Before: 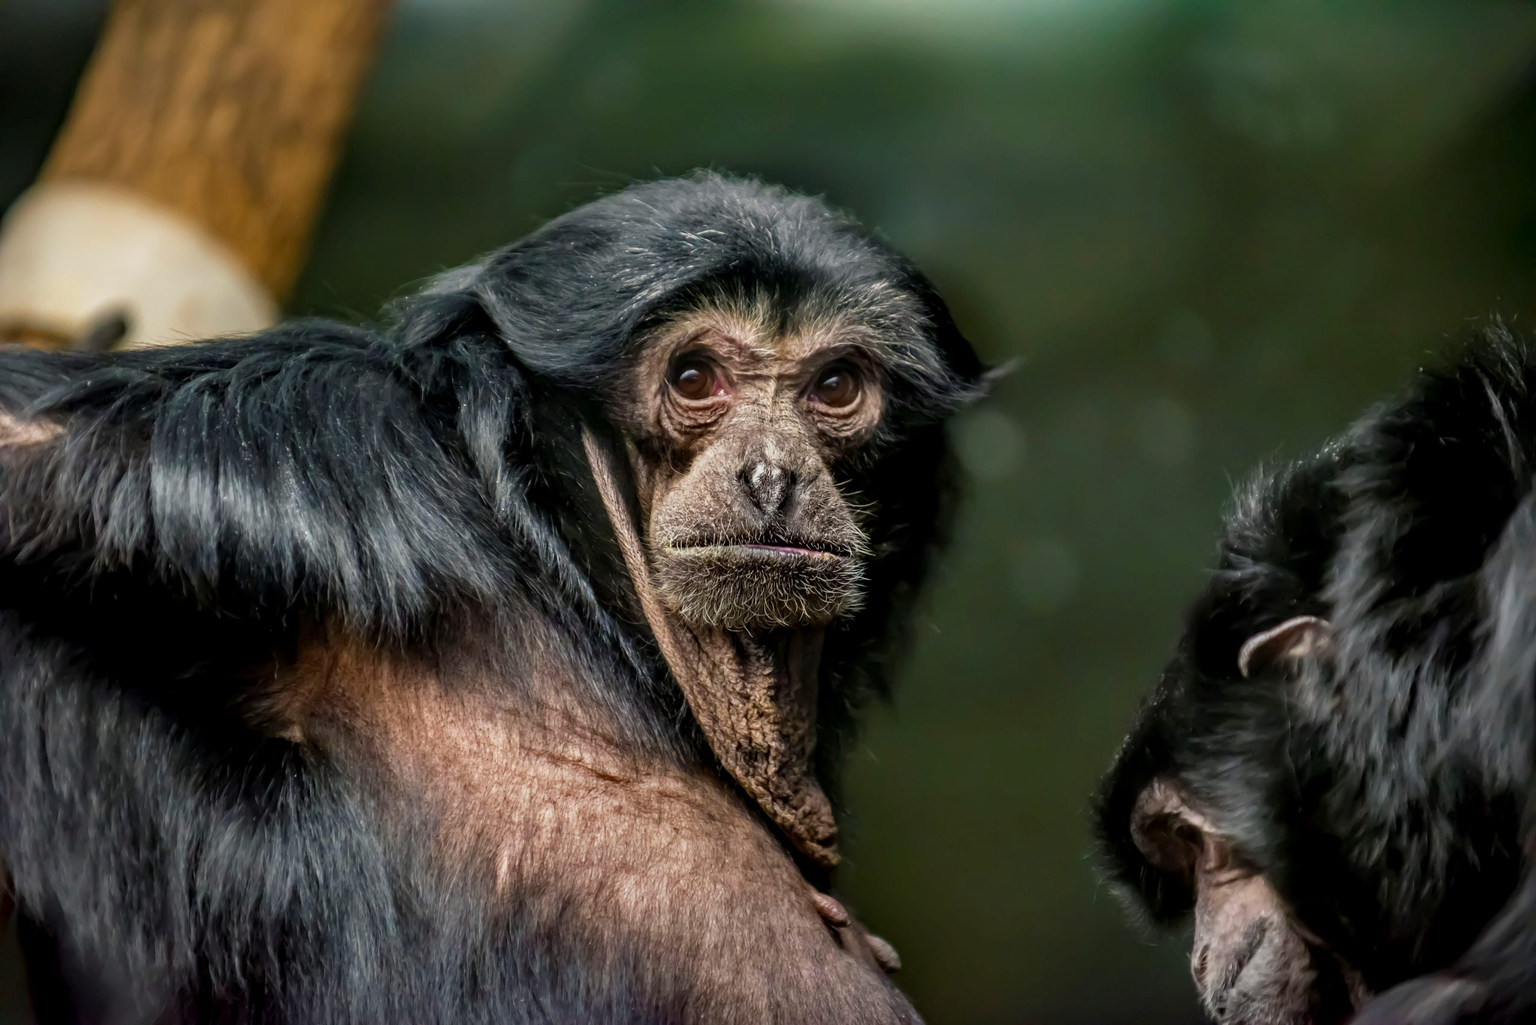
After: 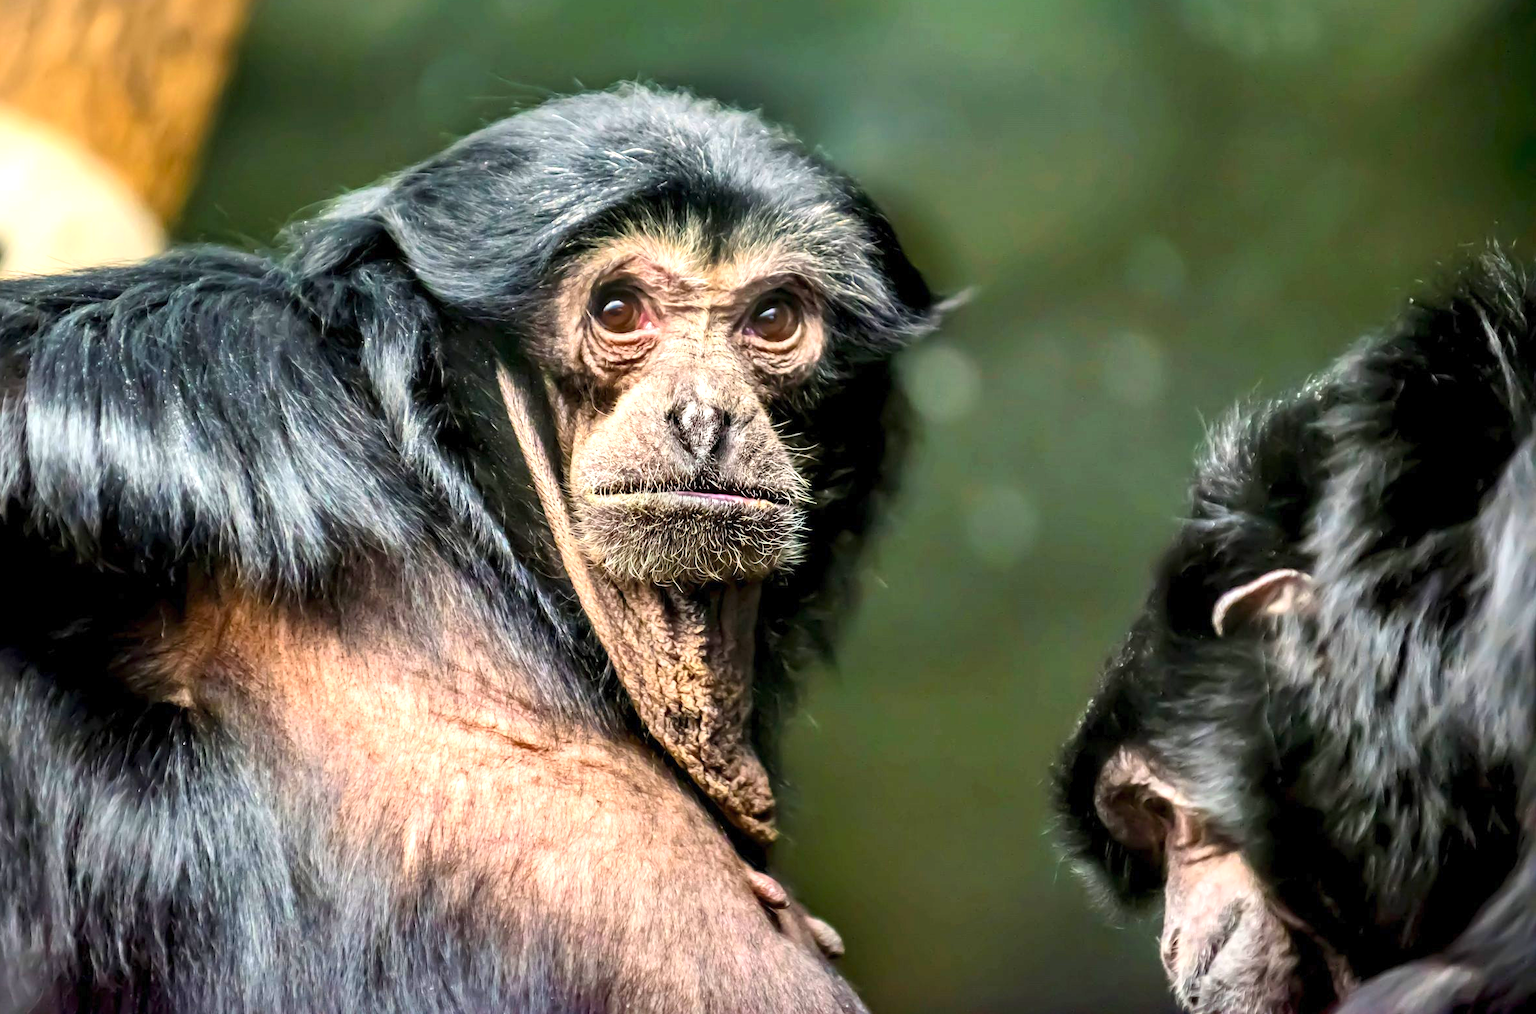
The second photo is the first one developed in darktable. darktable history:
exposure: exposure 1.25 EV, compensate exposure bias true, compensate highlight preservation false
contrast brightness saturation: contrast 0.2, brightness 0.15, saturation 0.14
crop and rotate: left 8.262%, top 9.226%
